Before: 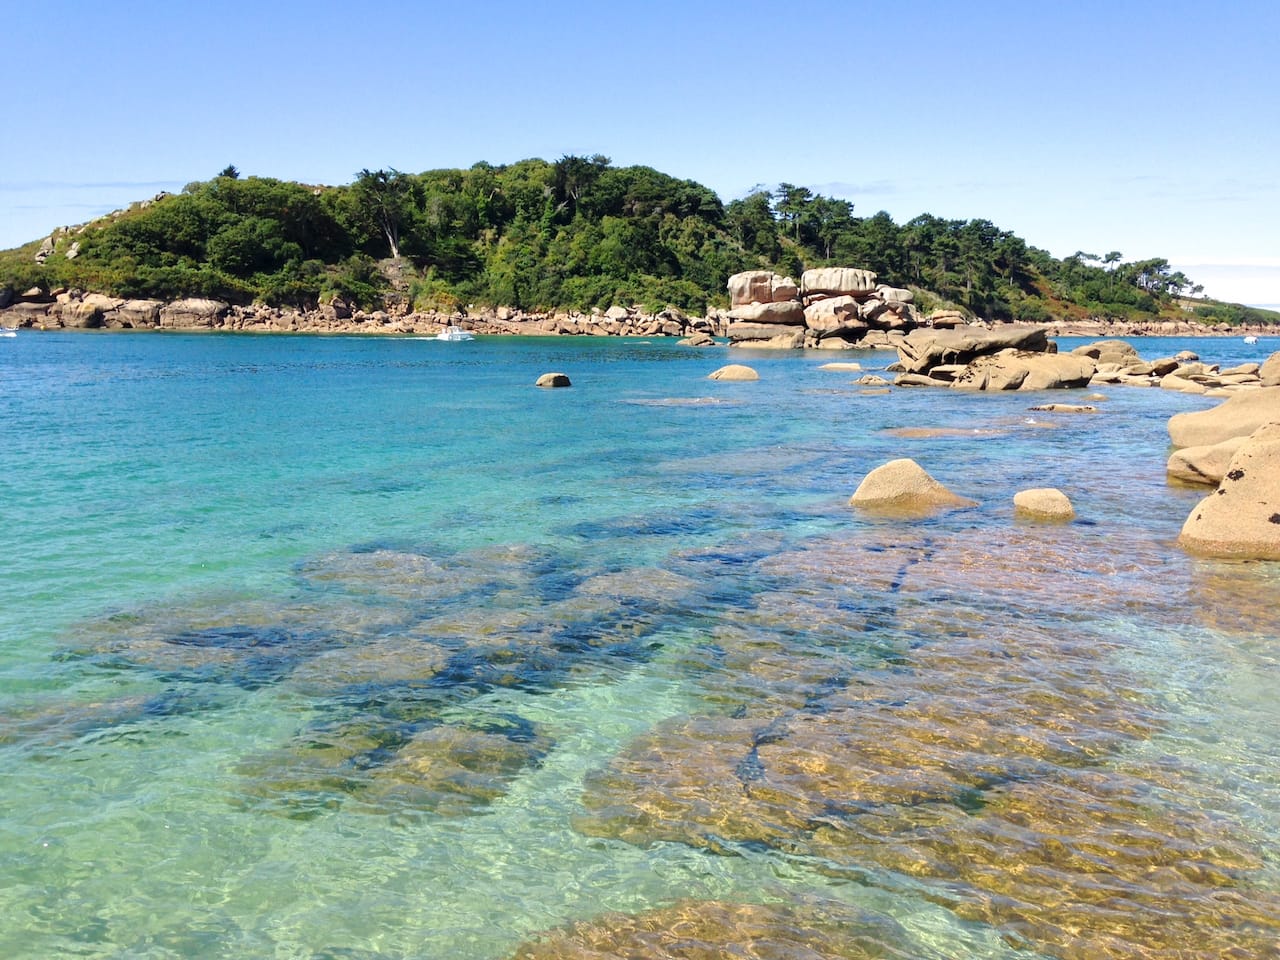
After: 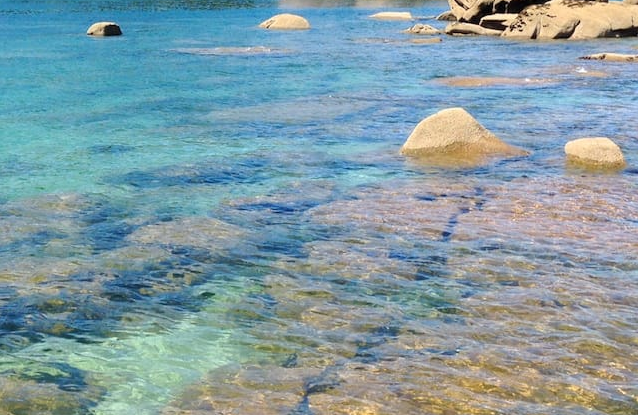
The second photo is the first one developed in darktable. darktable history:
crop: left 35.091%, top 36.639%, right 15.029%, bottom 20.072%
